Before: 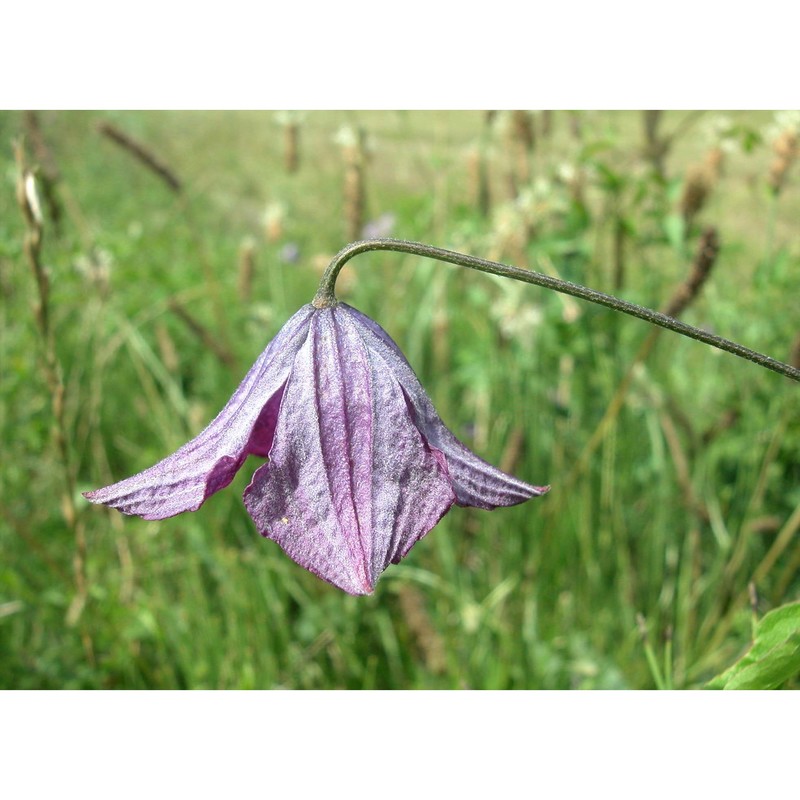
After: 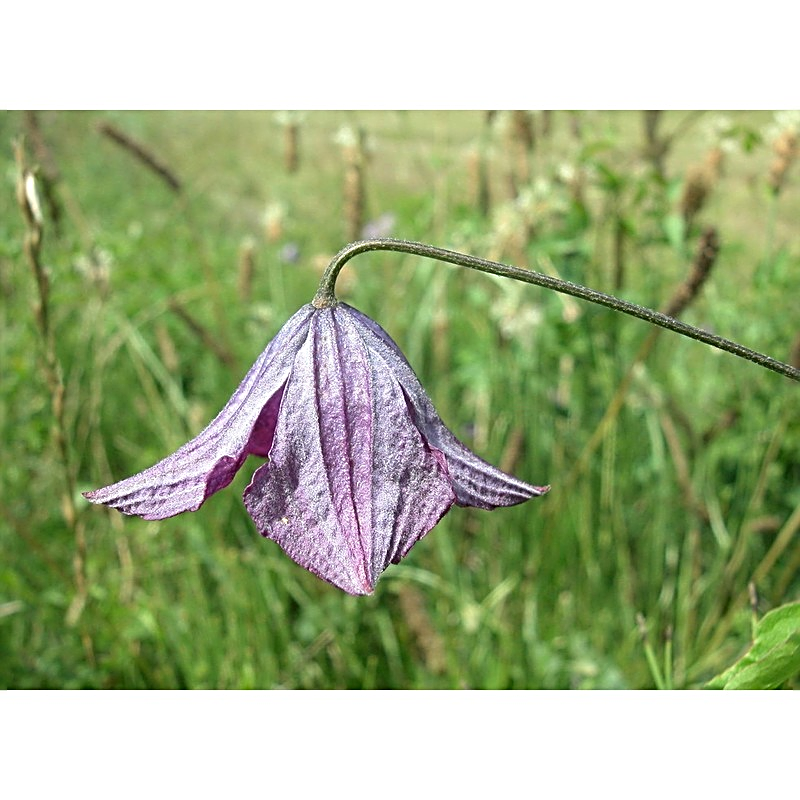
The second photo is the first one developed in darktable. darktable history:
exposure: compensate exposure bias true, compensate highlight preservation false
sharpen: radius 2.543, amount 0.636
